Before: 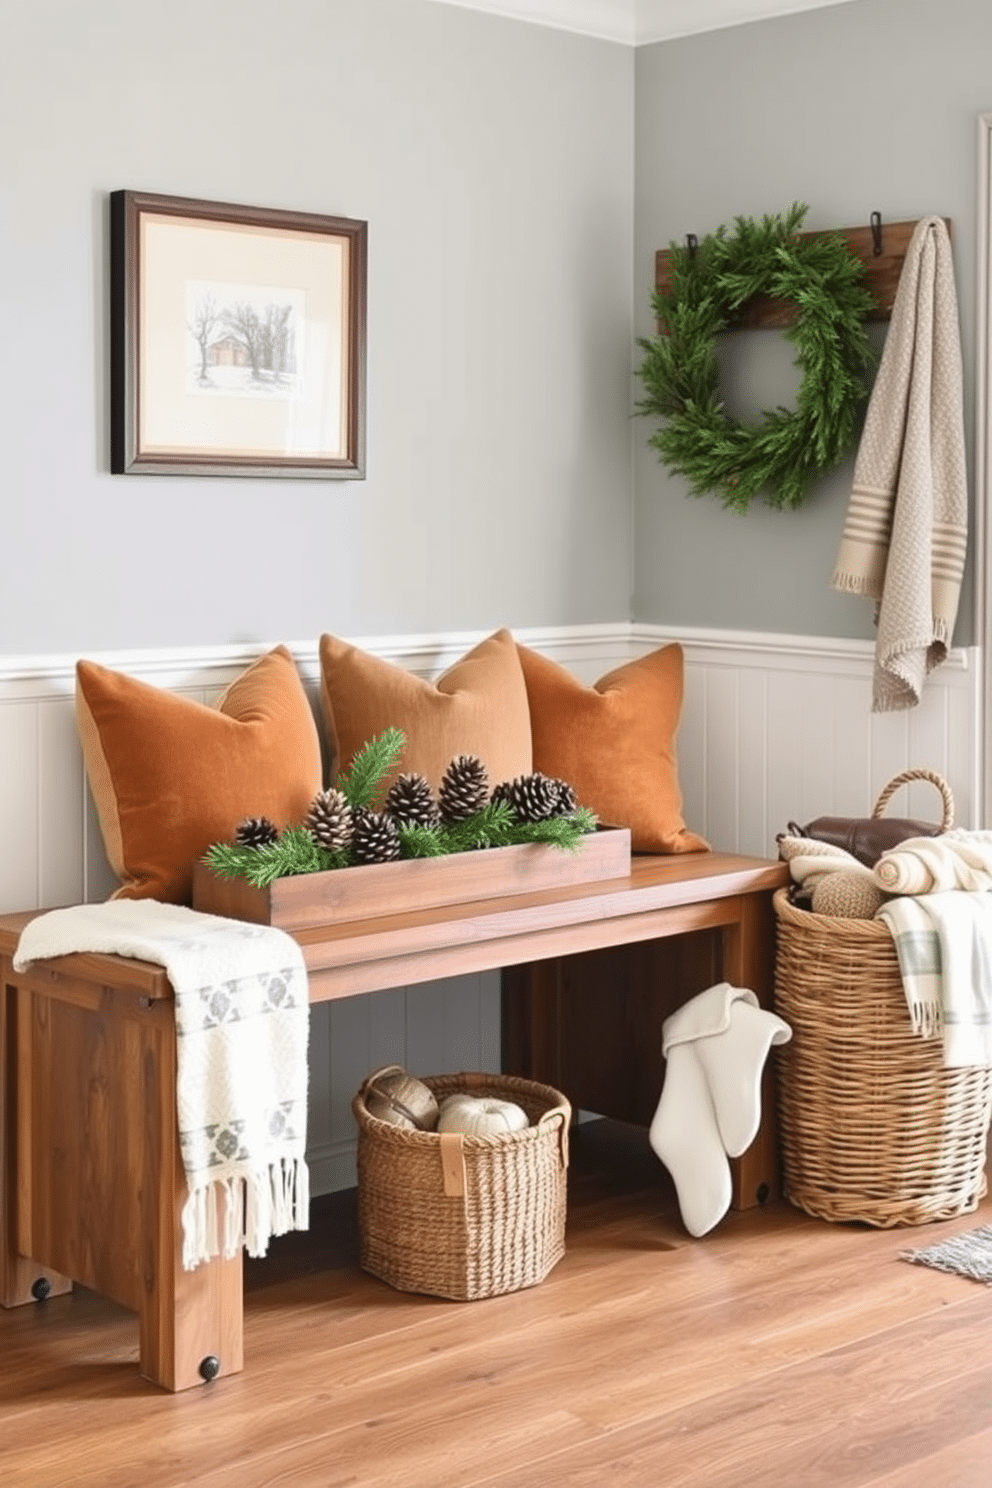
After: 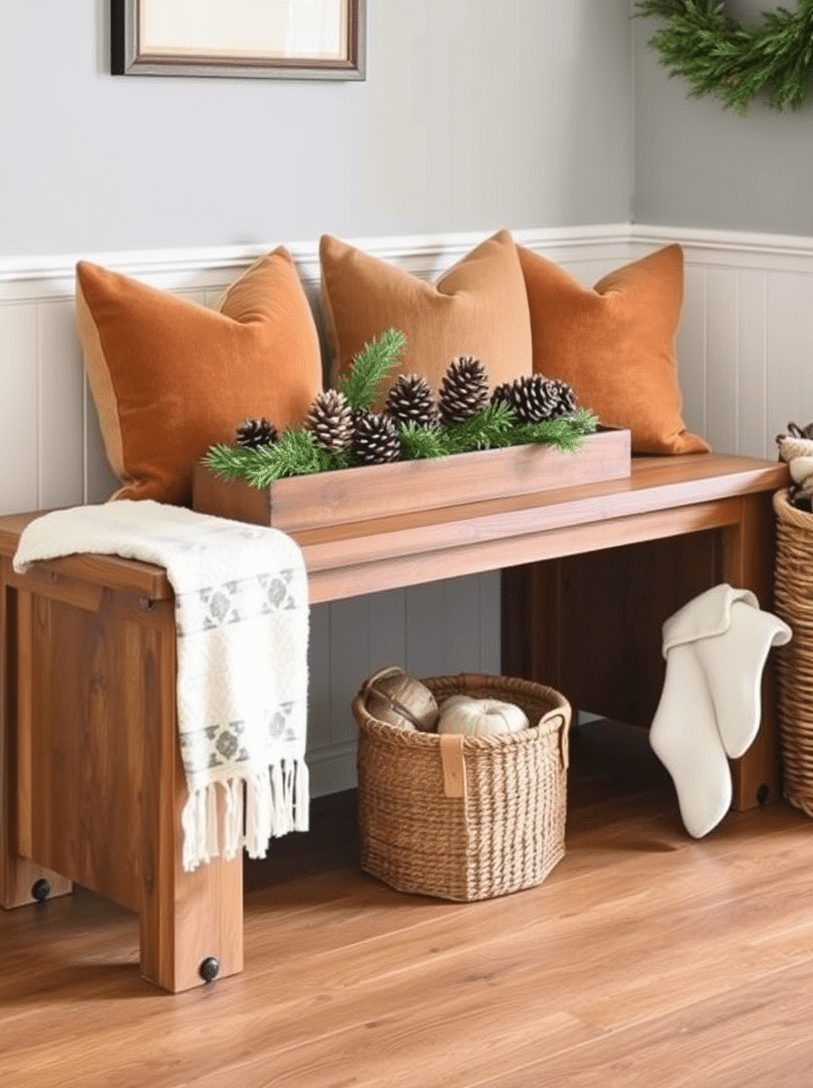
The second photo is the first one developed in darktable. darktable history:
crop: top 26.877%, right 18.01%
